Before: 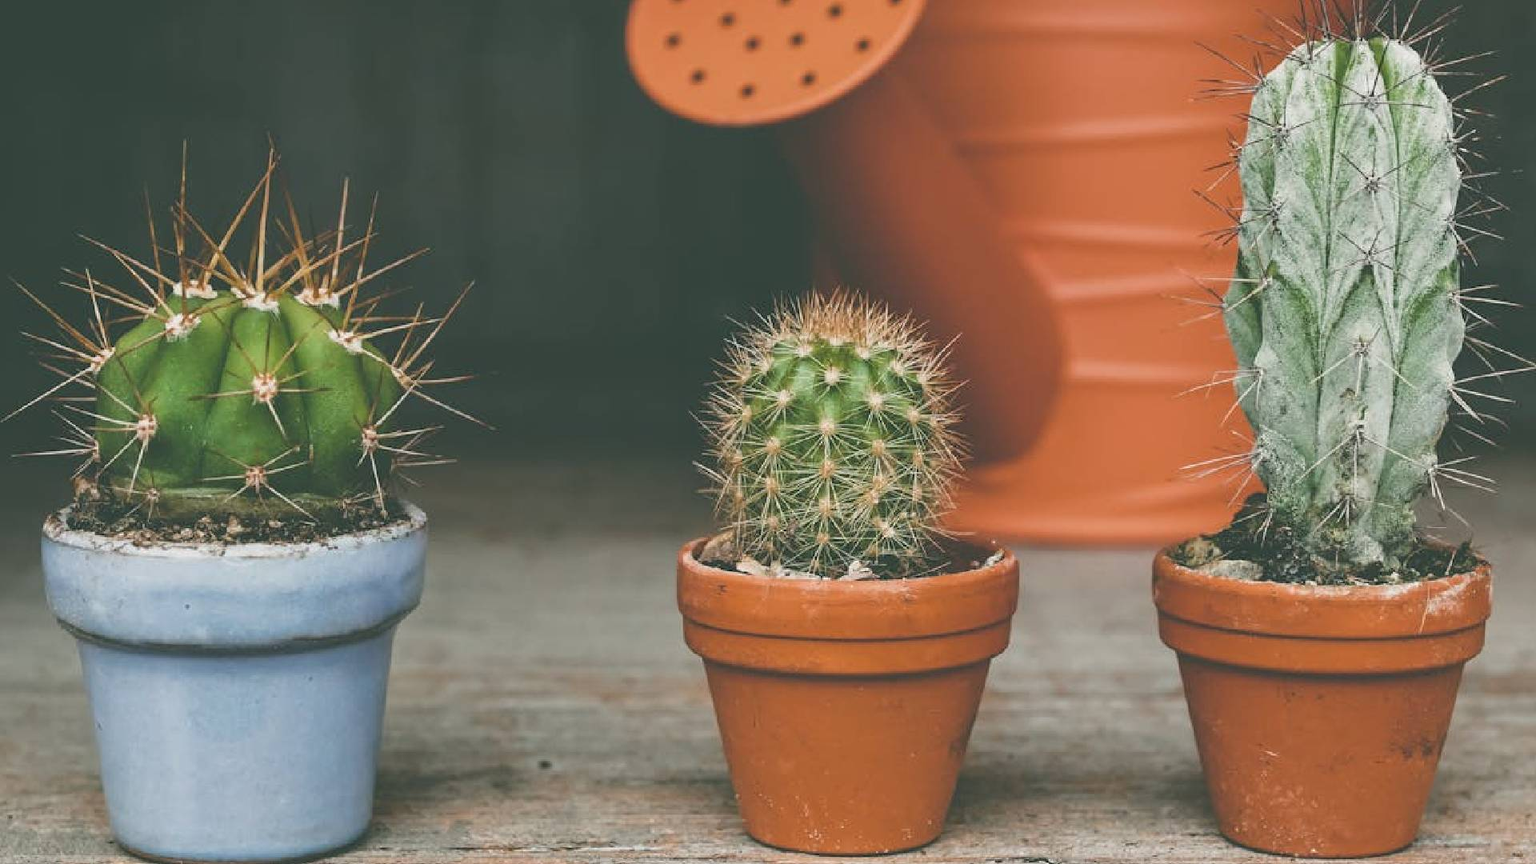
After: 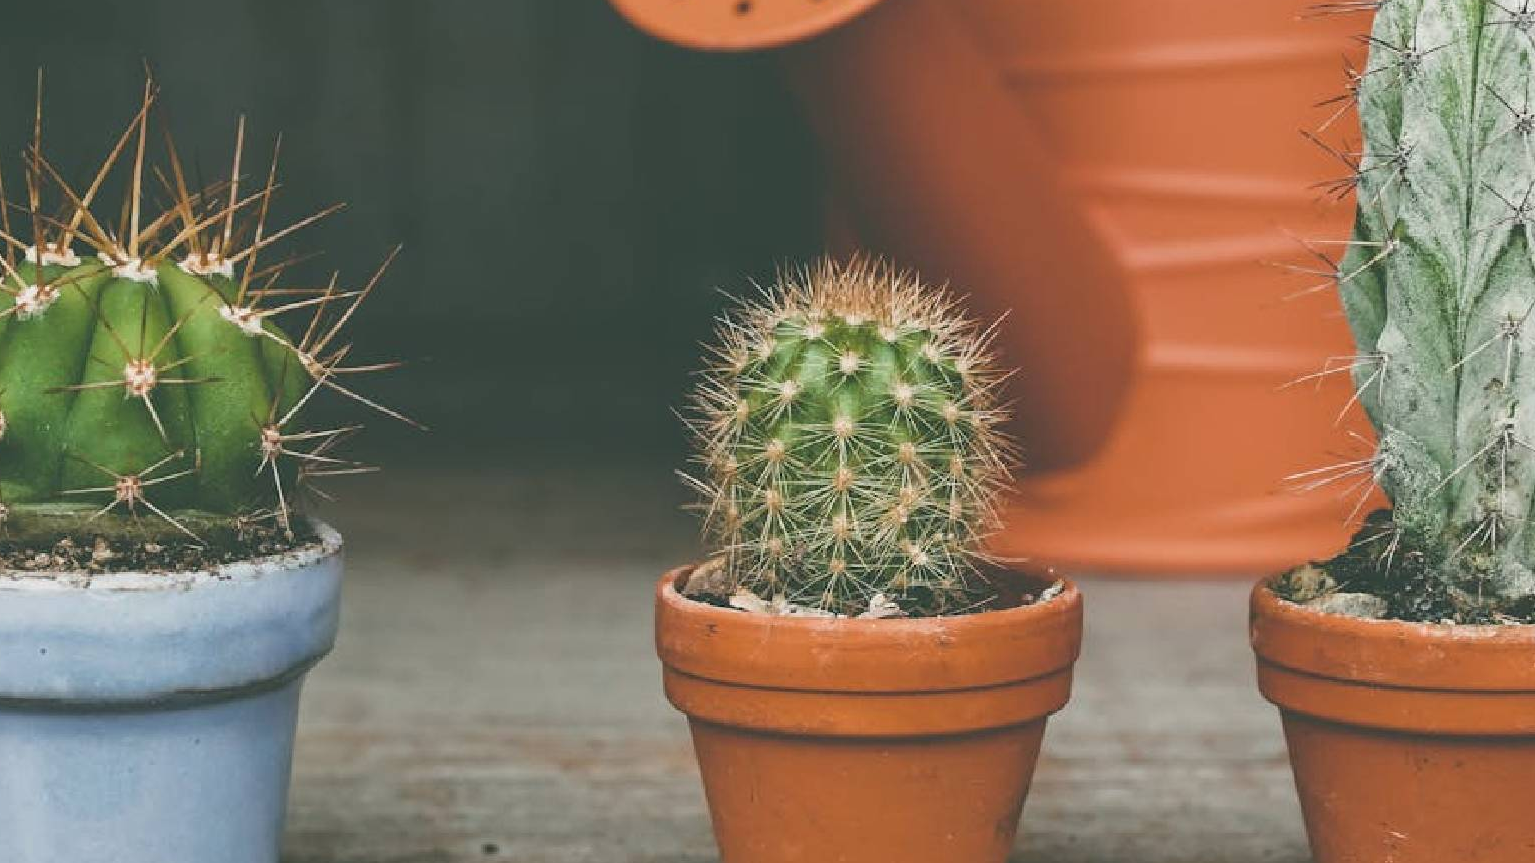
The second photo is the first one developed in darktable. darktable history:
crop: left 10%, top 10%, right 10%, bottom 10%
